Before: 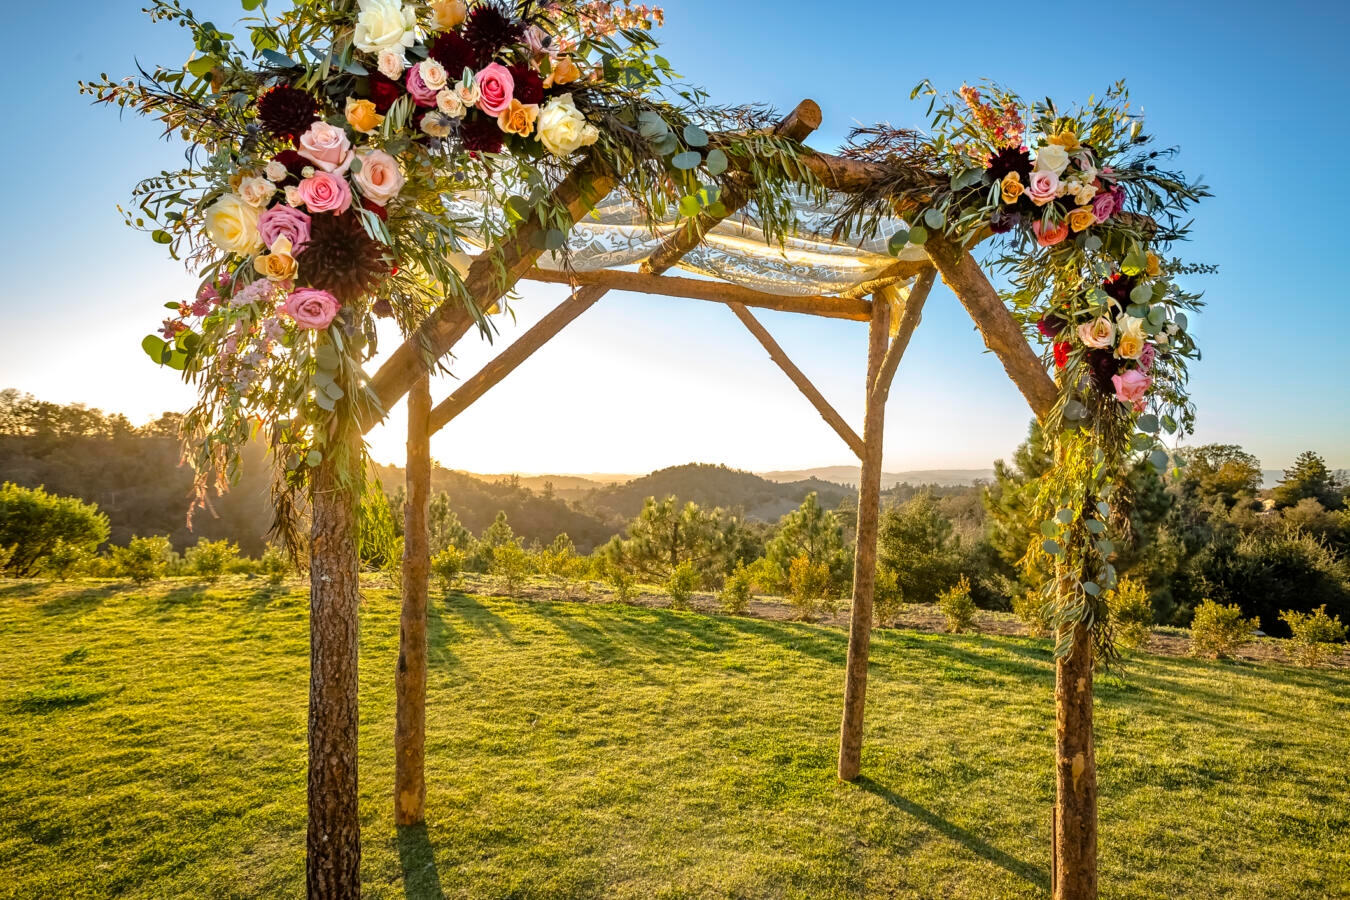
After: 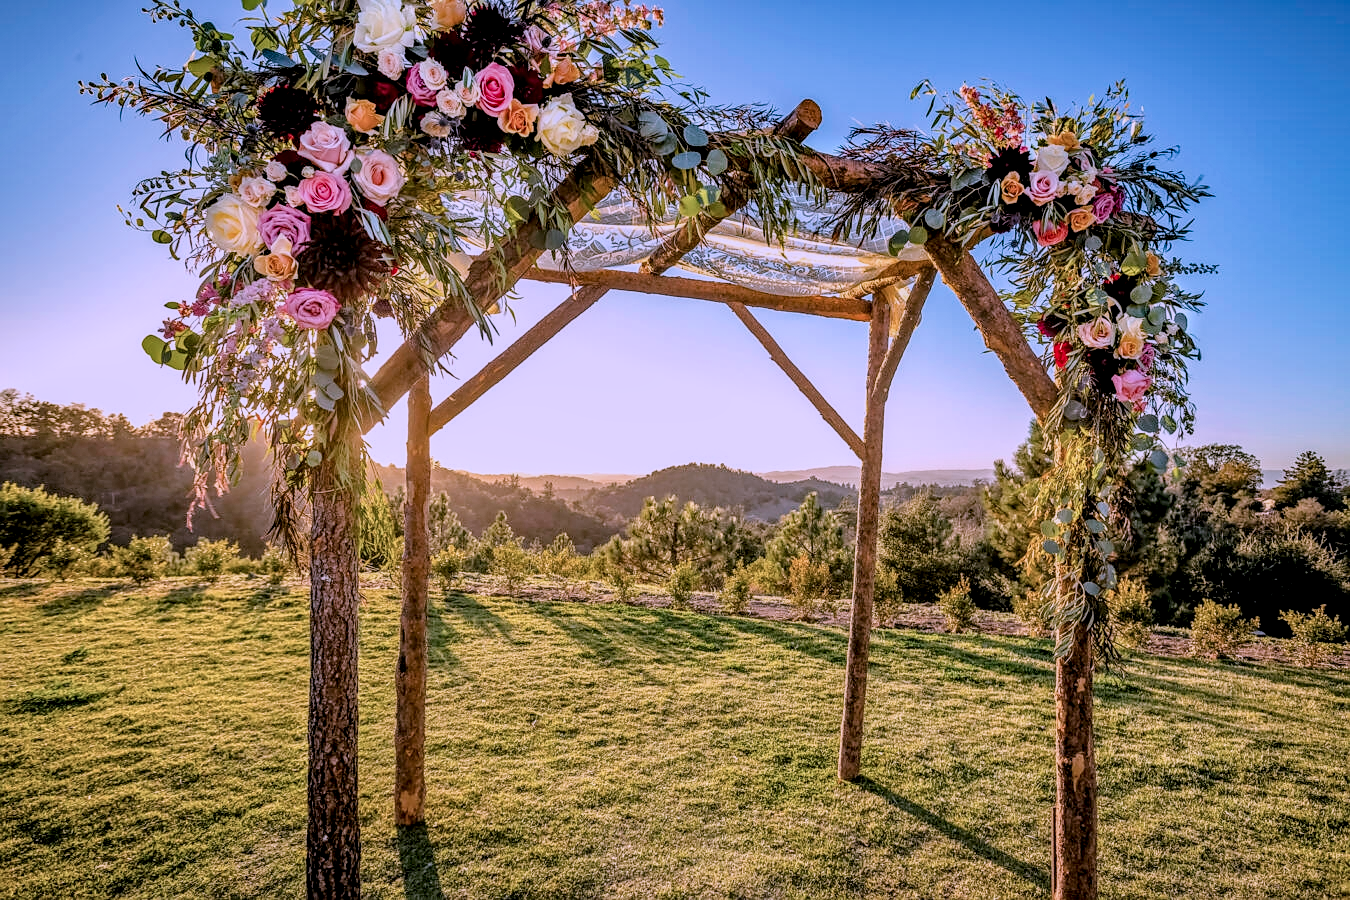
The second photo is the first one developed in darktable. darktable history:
filmic rgb: black relative exposure -7.65 EV, white relative exposure 4.56 EV, hardness 3.61, iterations of high-quality reconstruction 0
color calibration: illuminant custom, x 0.368, y 0.373, temperature 4333.99 K
local contrast: highlights 29%, detail 150%
haze removal: compatibility mode true, adaptive false
exposure: exposure -0.069 EV, compensate highlight preservation false
sharpen: radius 1.048
color correction: highlights a* 16.21, highlights b* -20.87
